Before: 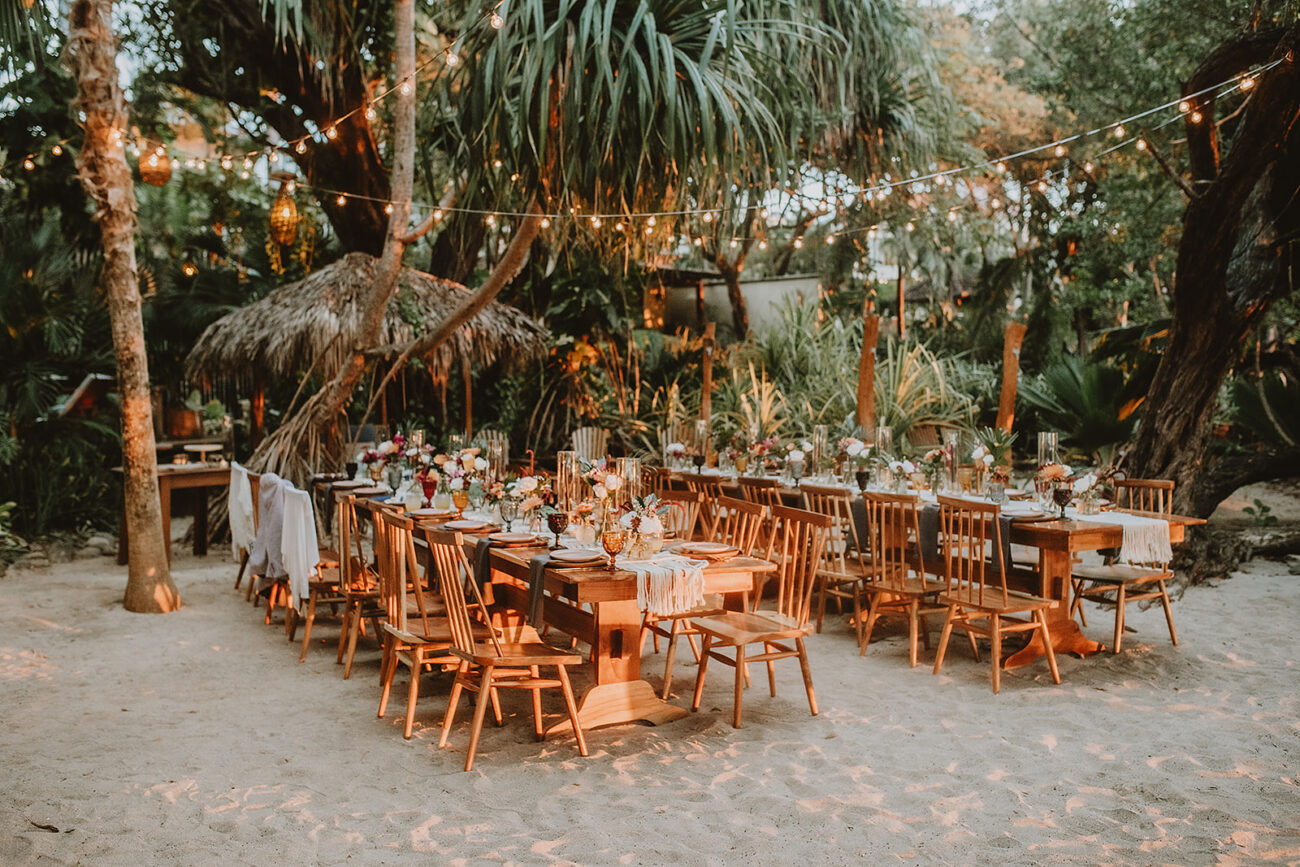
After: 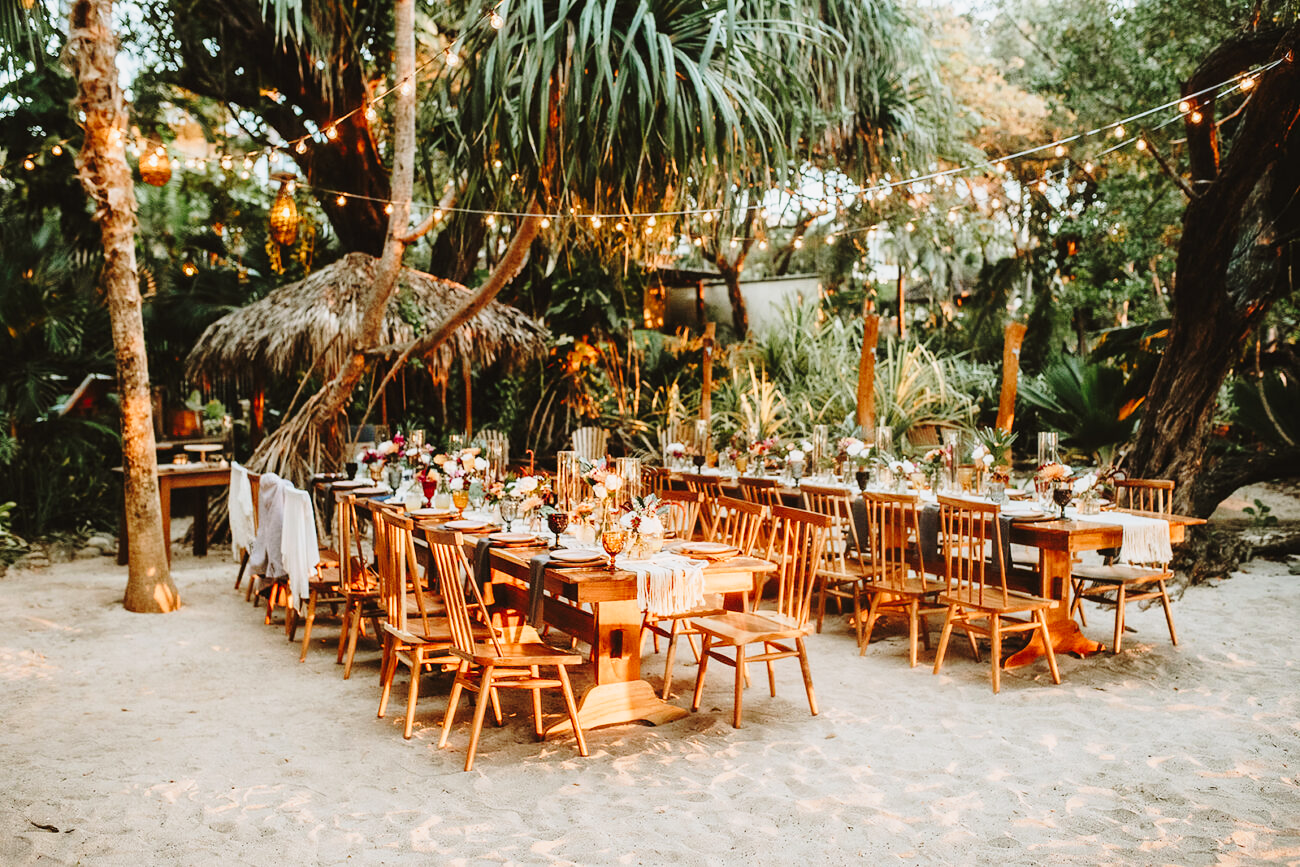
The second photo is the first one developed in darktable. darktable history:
exposure: exposure -0.021 EV, compensate highlight preservation false
base curve: curves: ch0 [(0, 0) (0.028, 0.03) (0.121, 0.232) (0.46, 0.748) (0.859, 0.968) (1, 1)], preserve colors none
